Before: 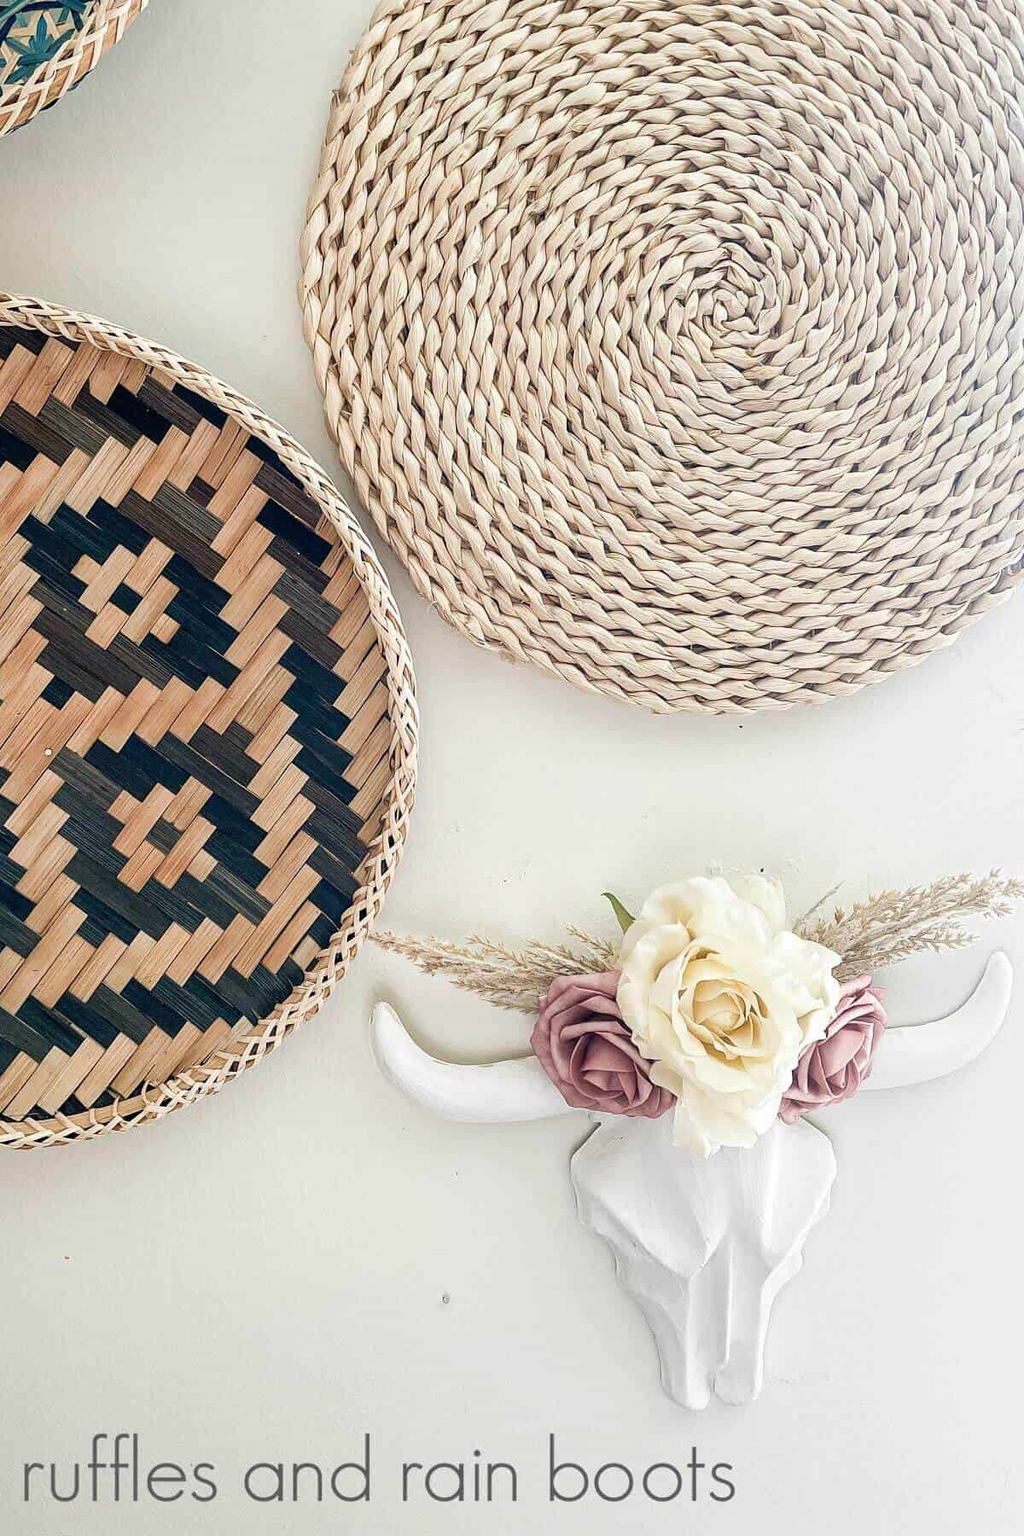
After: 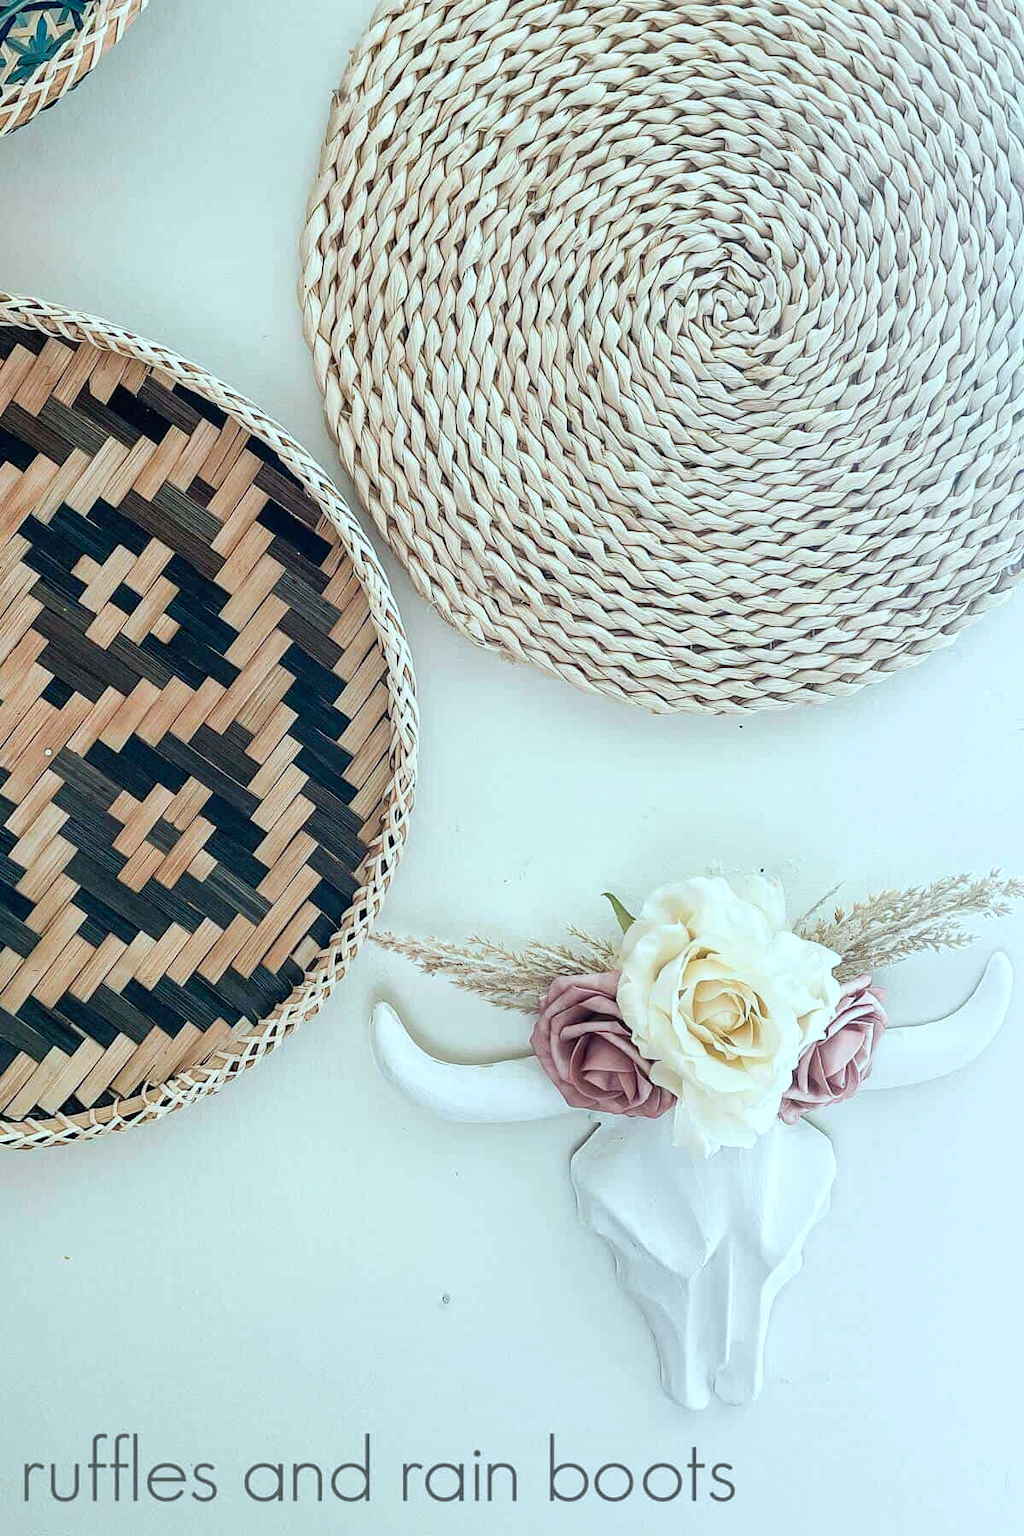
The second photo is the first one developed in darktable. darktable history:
color correction: highlights a* -10.14, highlights b* -10.04
